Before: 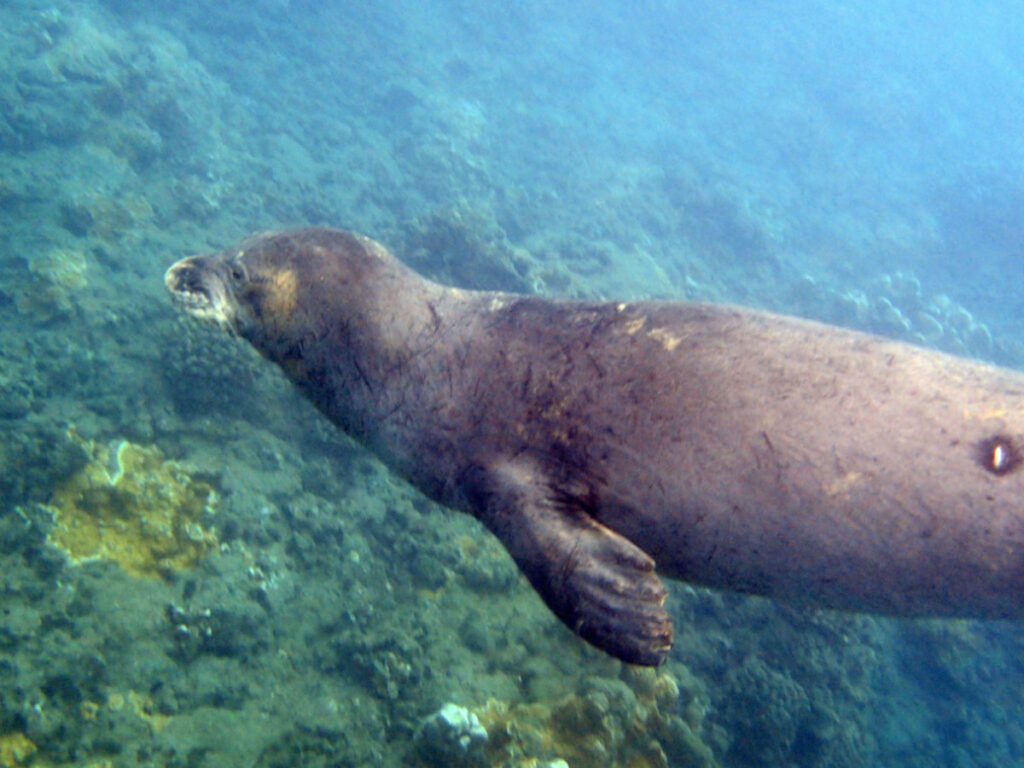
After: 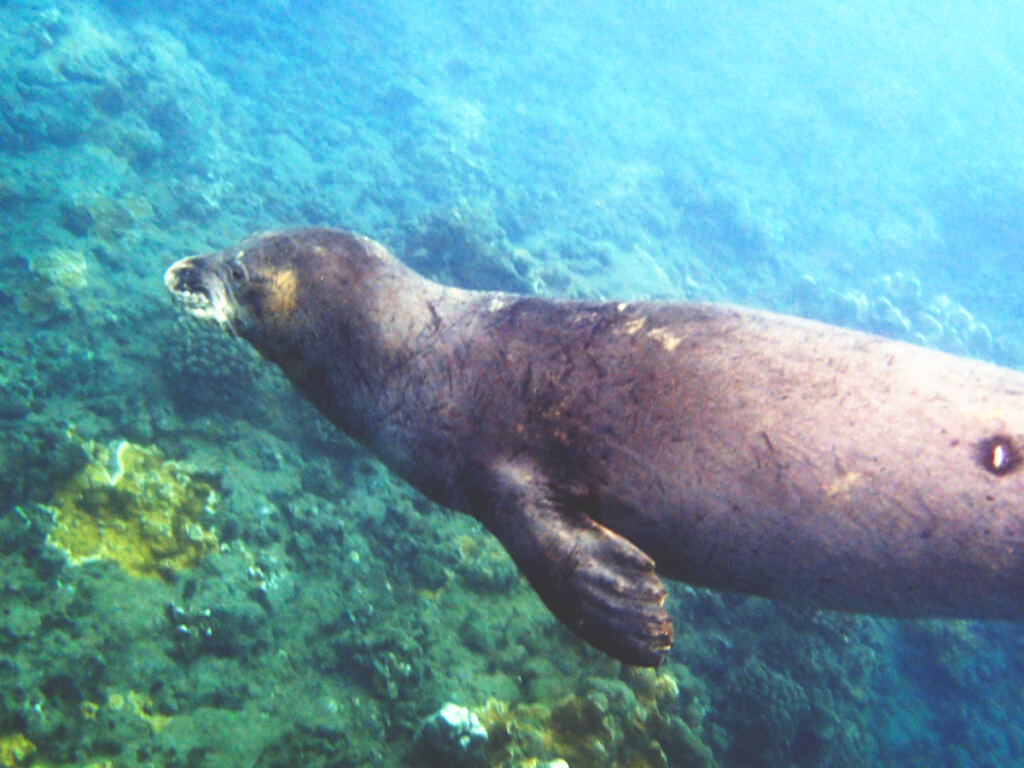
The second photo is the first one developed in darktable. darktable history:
base curve: curves: ch0 [(0, 0.036) (0.007, 0.037) (0.604, 0.887) (1, 1)], preserve colors none
tone equalizer: on, module defaults
